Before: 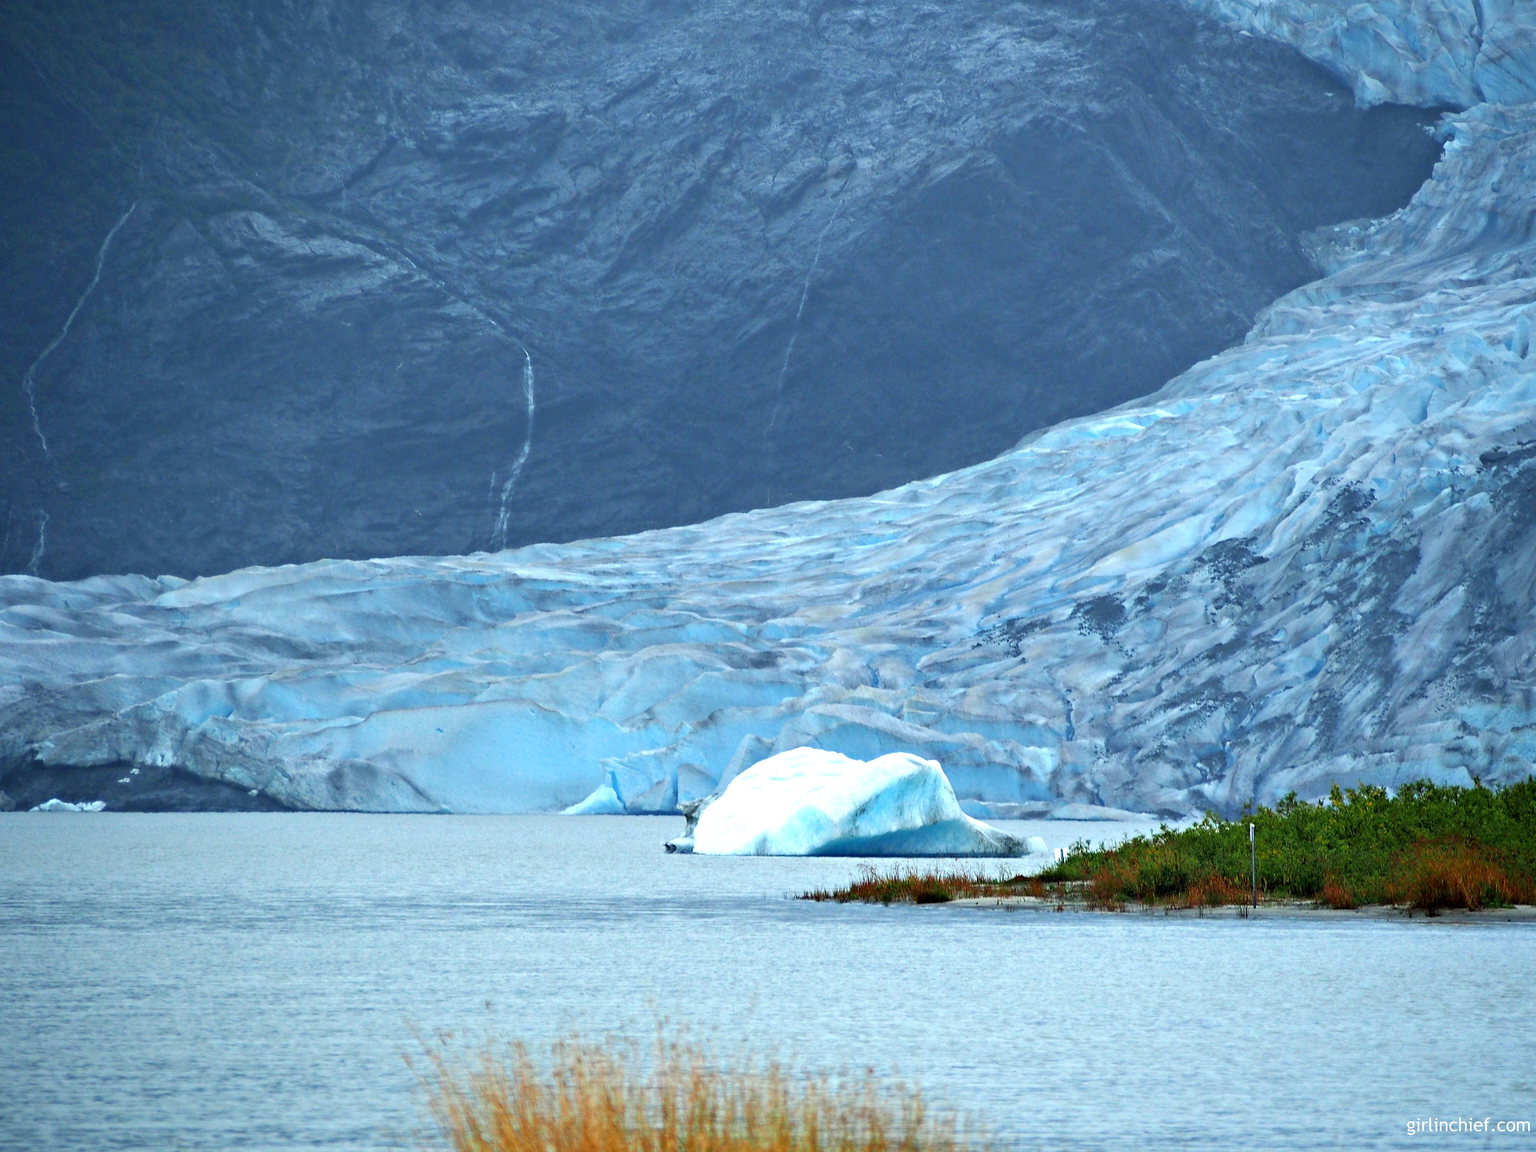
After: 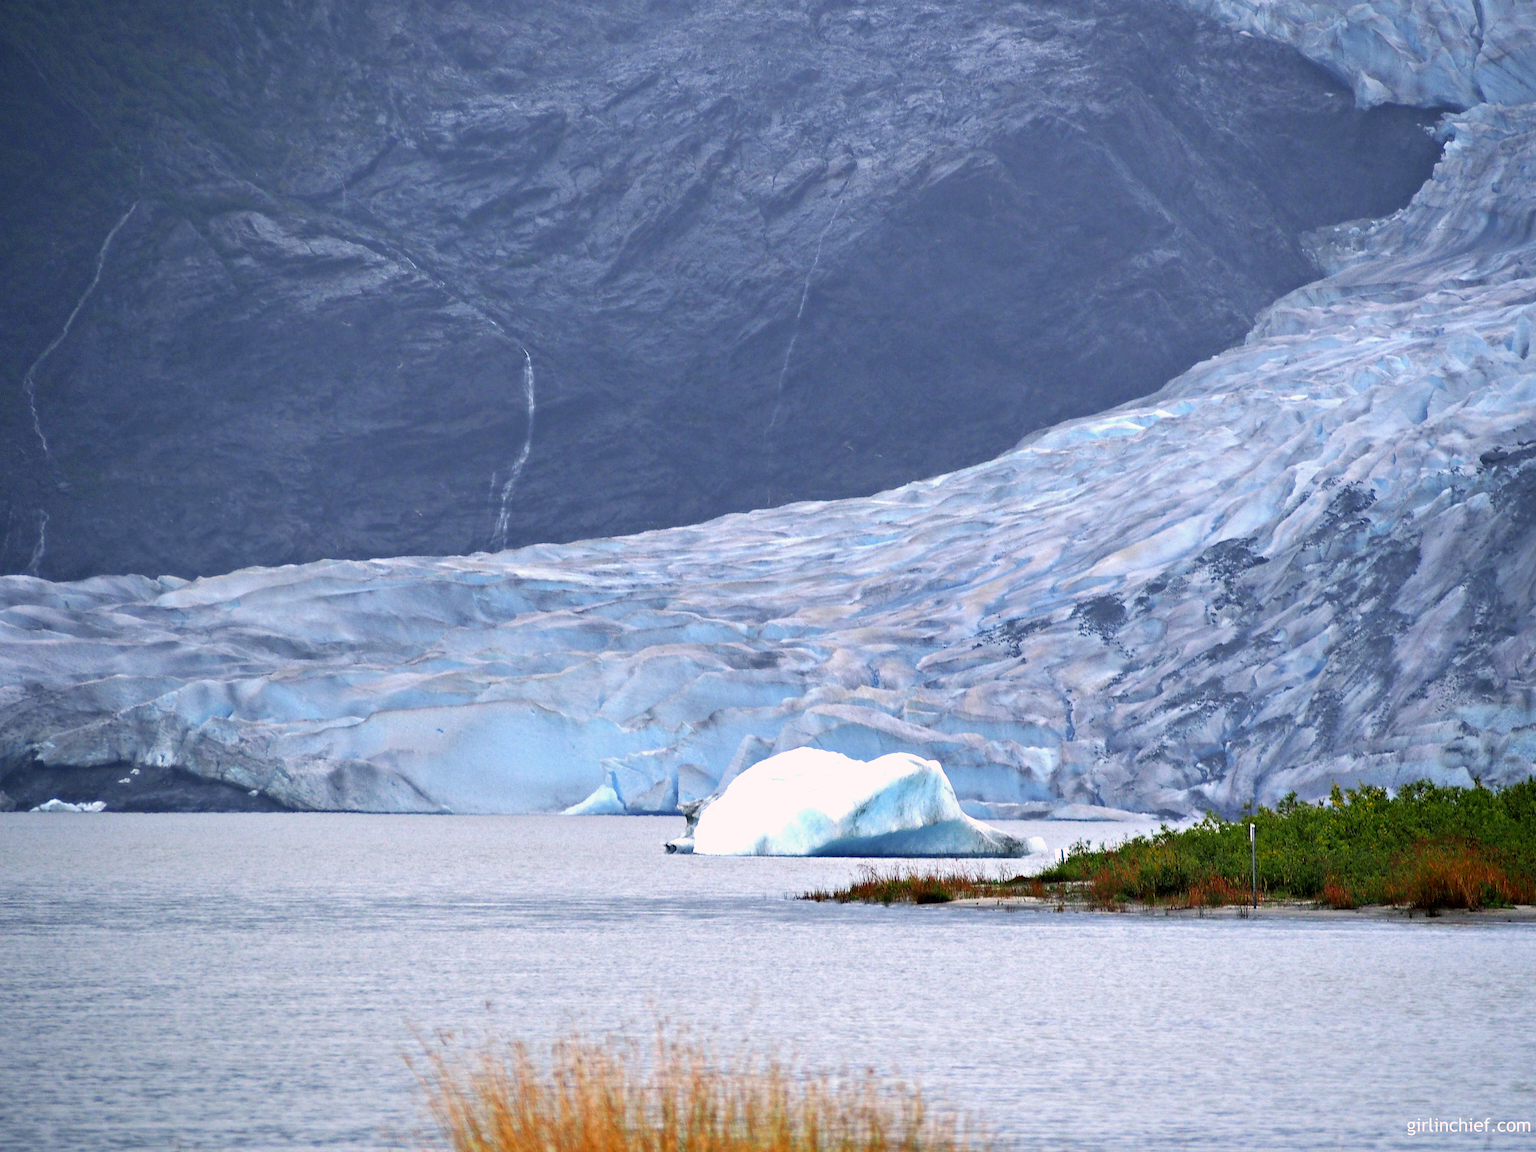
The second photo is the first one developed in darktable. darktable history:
tone equalizer: on, module defaults
color correction: highlights a* 14.53, highlights b* 4.72
